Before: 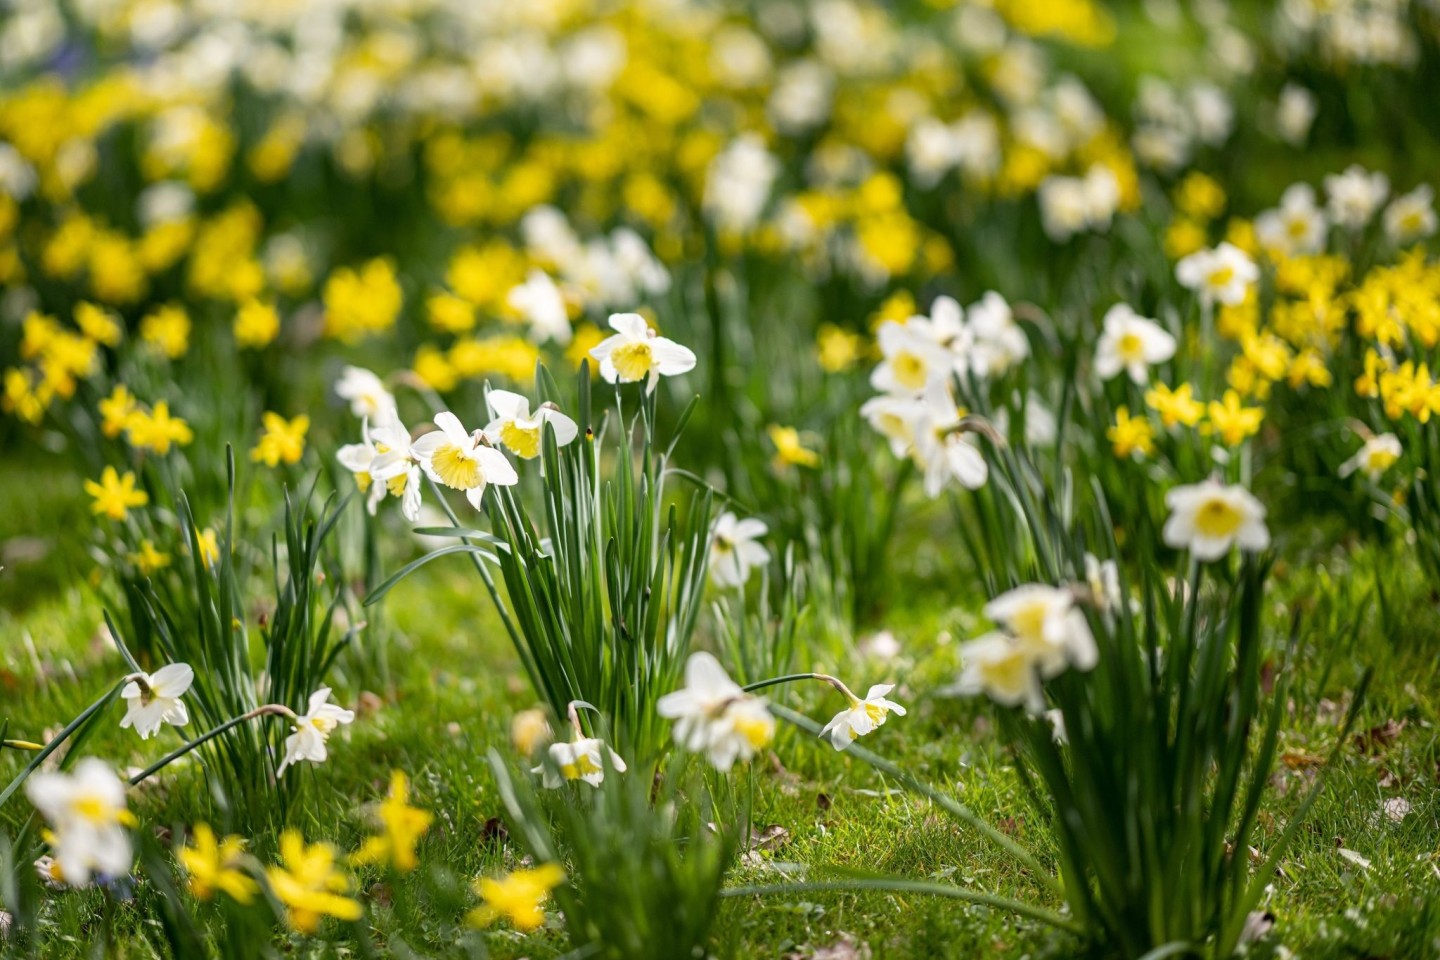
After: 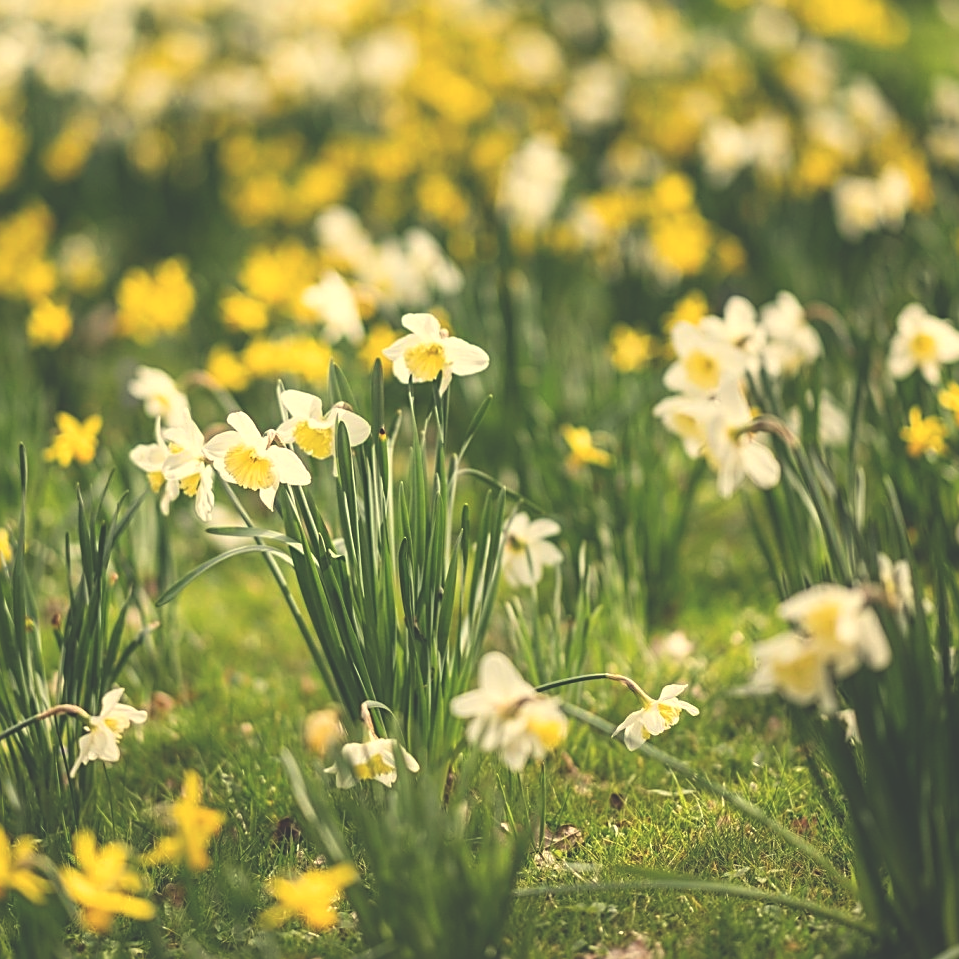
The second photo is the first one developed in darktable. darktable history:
sharpen: on, module defaults
crop and rotate: left 14.436%, right 18.898%
exposure: black level correction -0.041, exposure 0.064 EV, compensate highlight preservation false
white balance: red 1.08, blue 0.791
